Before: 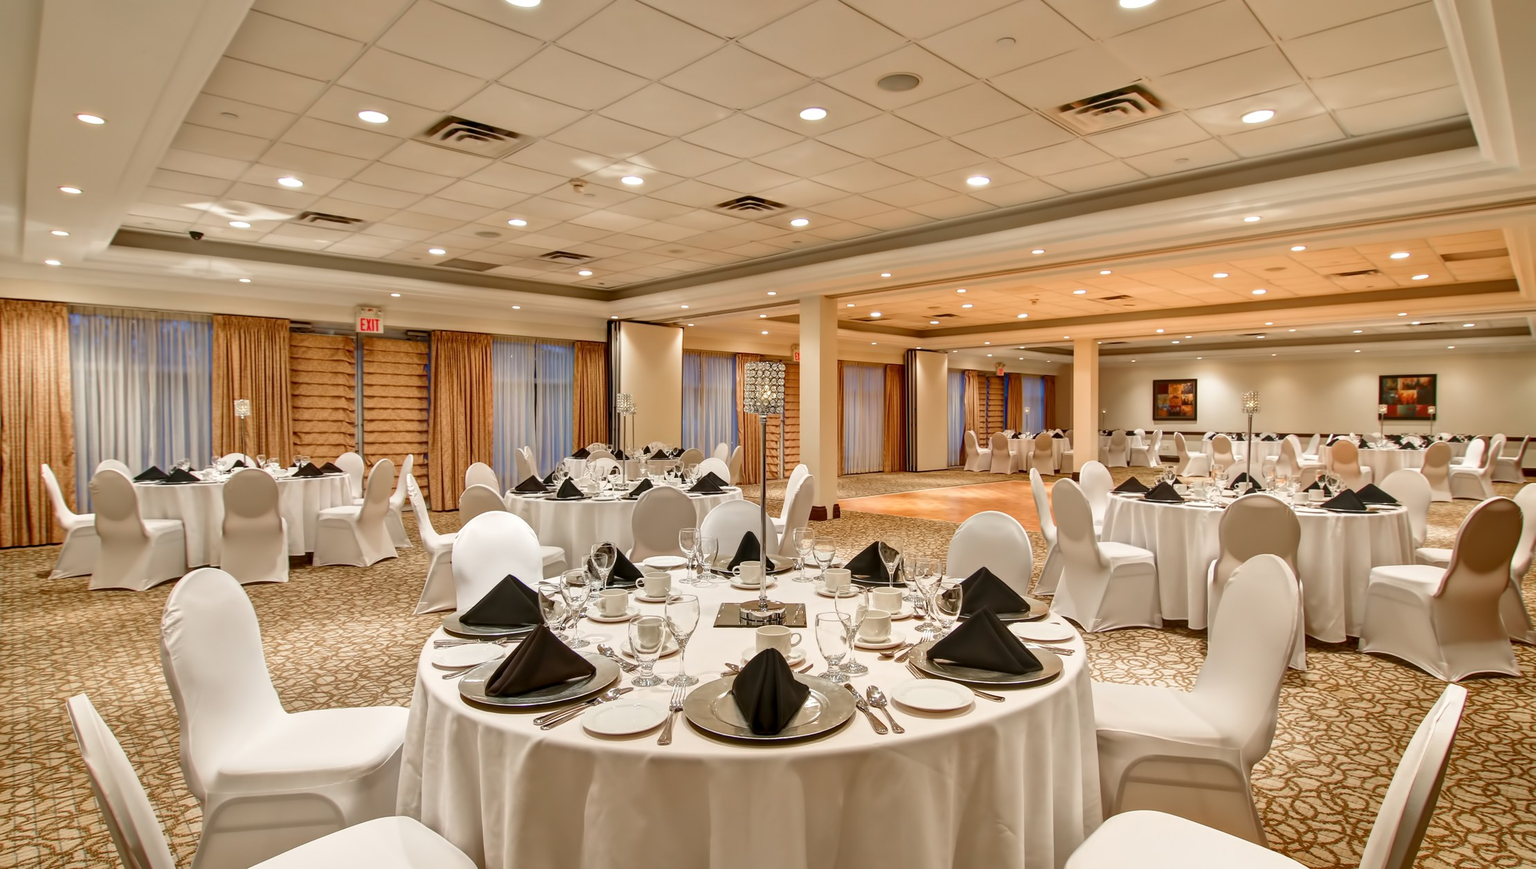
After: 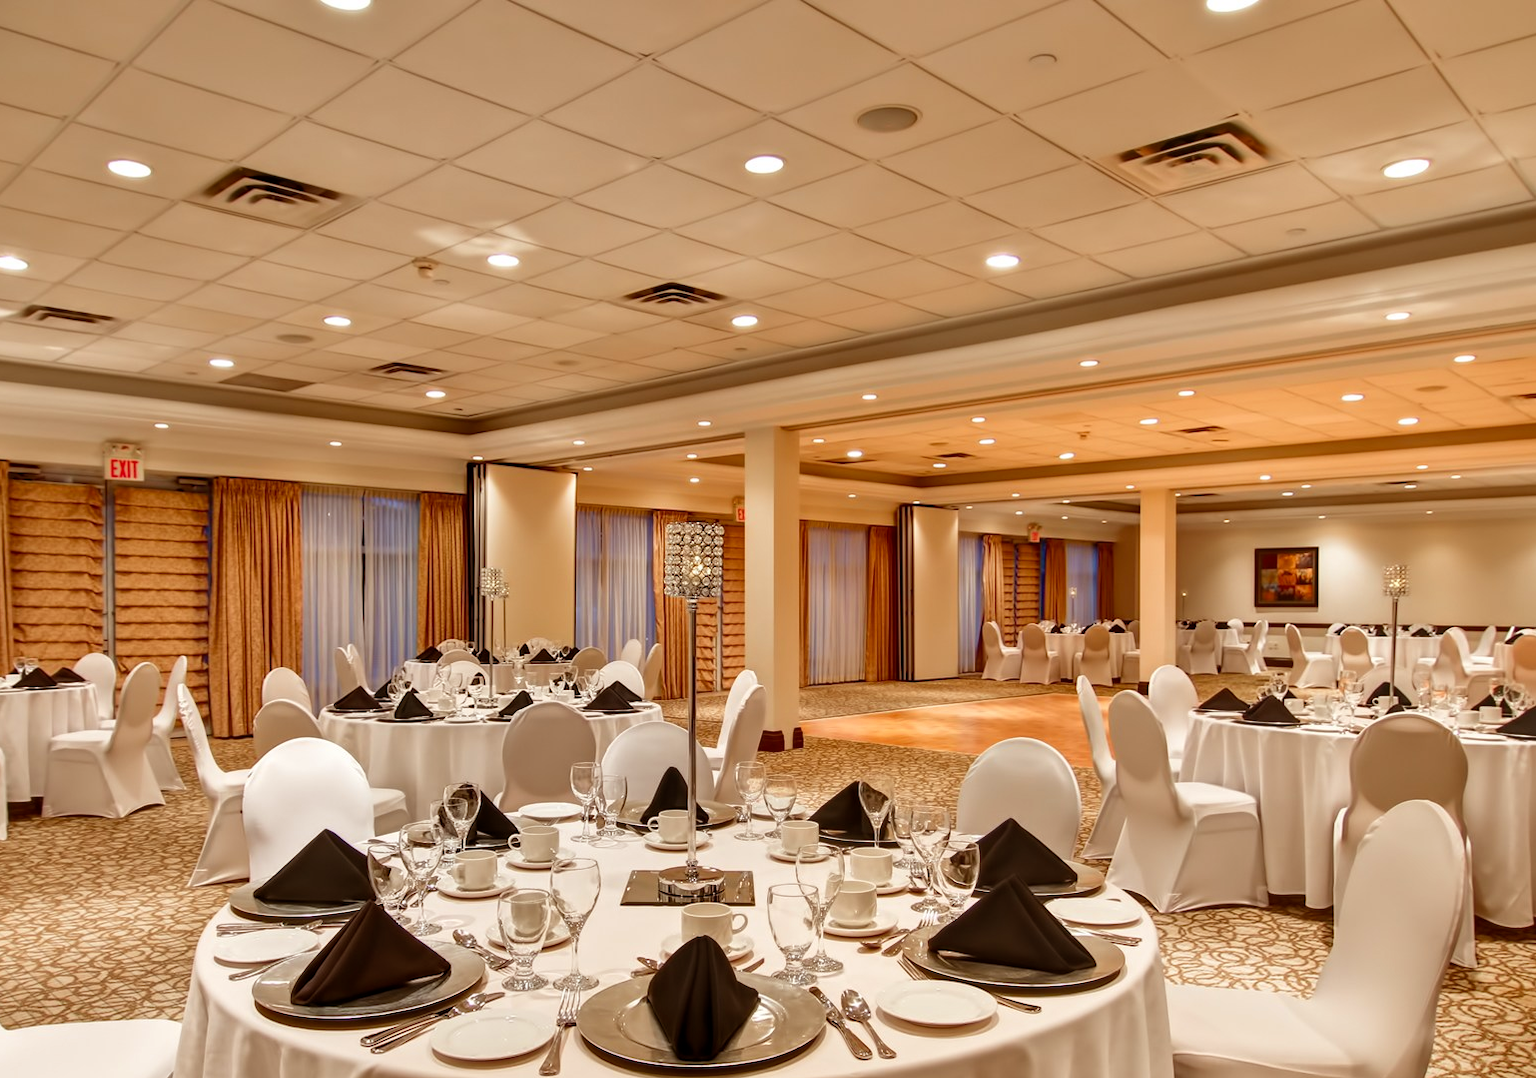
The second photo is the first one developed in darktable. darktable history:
rgb levels: mode RGB, independent channels, levels [[0, 0.5, 1], [0, 0.521, 1], [0, 0.536, 1]]
crop: left 18.479%, right 12.2%, bottom 13.971%
